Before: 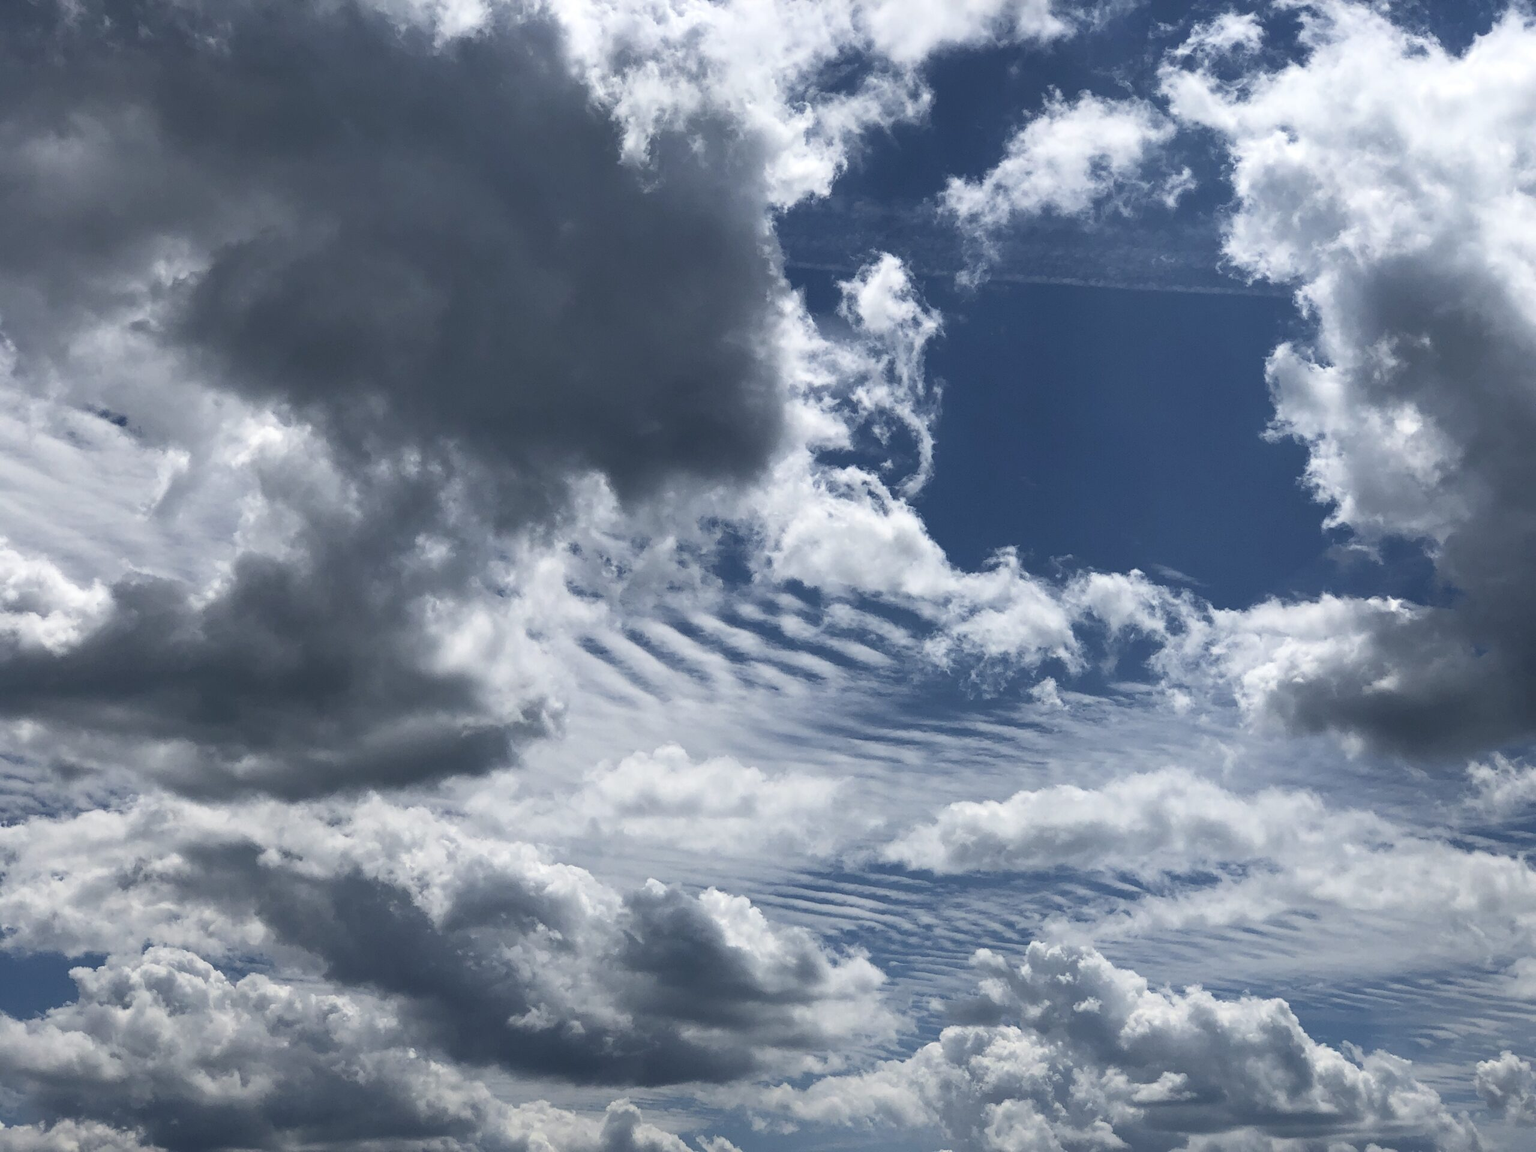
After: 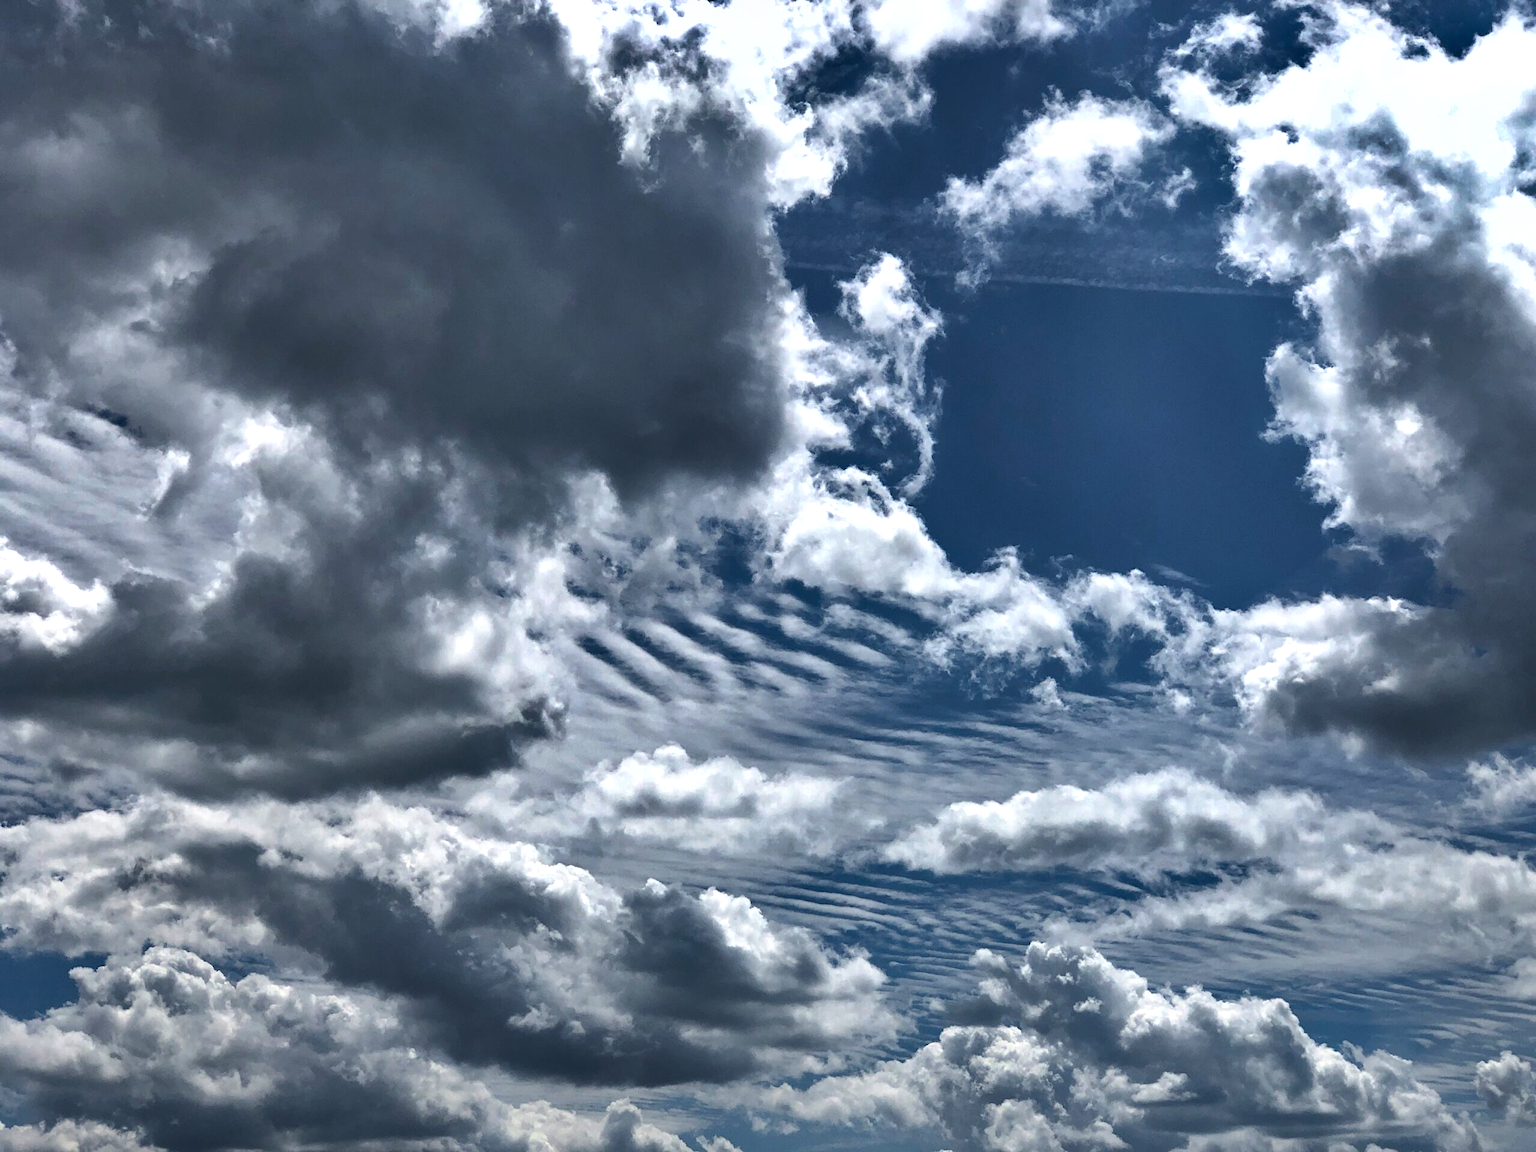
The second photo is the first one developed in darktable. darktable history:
tone equalizer: -8 EV -0.75 EV, -7 EV -0.7 EV, -6 EV -0.6 EV, -5 EV -0.4 EV, -3 EV 0.4 EV, -2 EV 0.6 EV, -1 EV 0.7 EV, +0 EV 0.75 EV, edges refinement/feathering 500, mask exposure compensation -1.57 EV, preserve details no
shadows and highlights: shadows 80.73, white point adjustment -9.07, highlights -61.46, soften with gaussian
tone curve: curves: ch0 [(0, 0) (0.003, 0.022) (0.011, 0.027) (0.025, 0.038) (0.044, 0.056) (0.069, 0.081) (0.1, 0.11) (0.136, 0.145) (0.177, 0.185) (0.224, 0.229) (0.277, 0.278) (0.335, 0.335) (0.399, 0.399) (0.468, 0.468) (0.543, 0.543) (0.623, 0.623) (0.709, 0.705) (0.801, 0.793) (0.898, 0.887) (1, 1)], preserve colors none
color balance rgb: global vibrance 10%
exposure: black level correction 0.005, exposure 0.014 EV, compensate highlight preservation false
